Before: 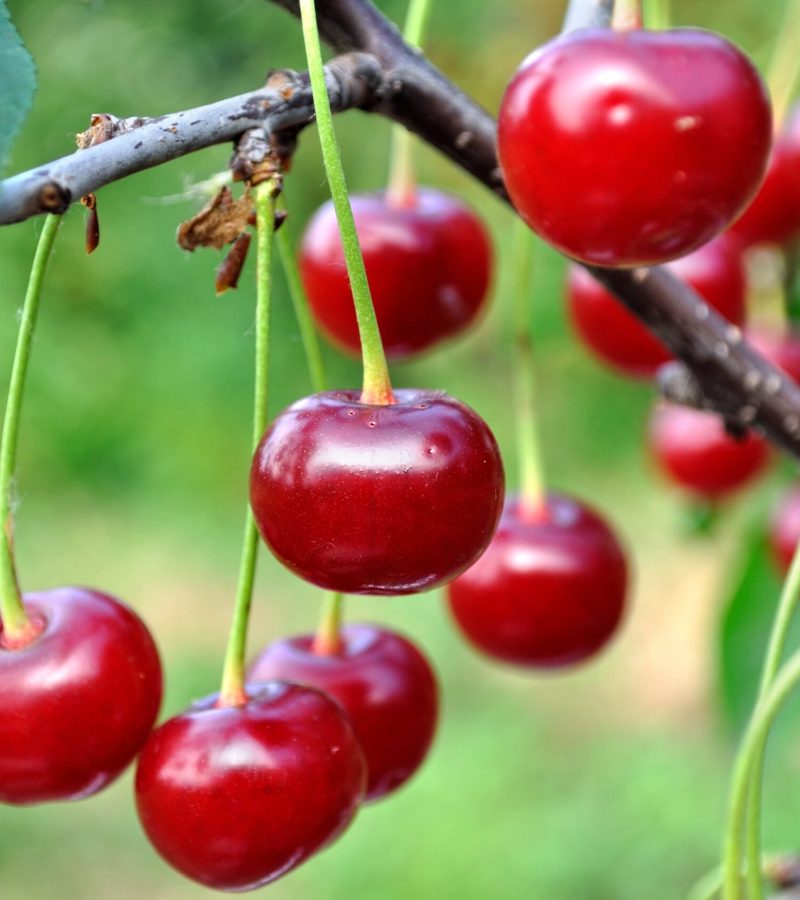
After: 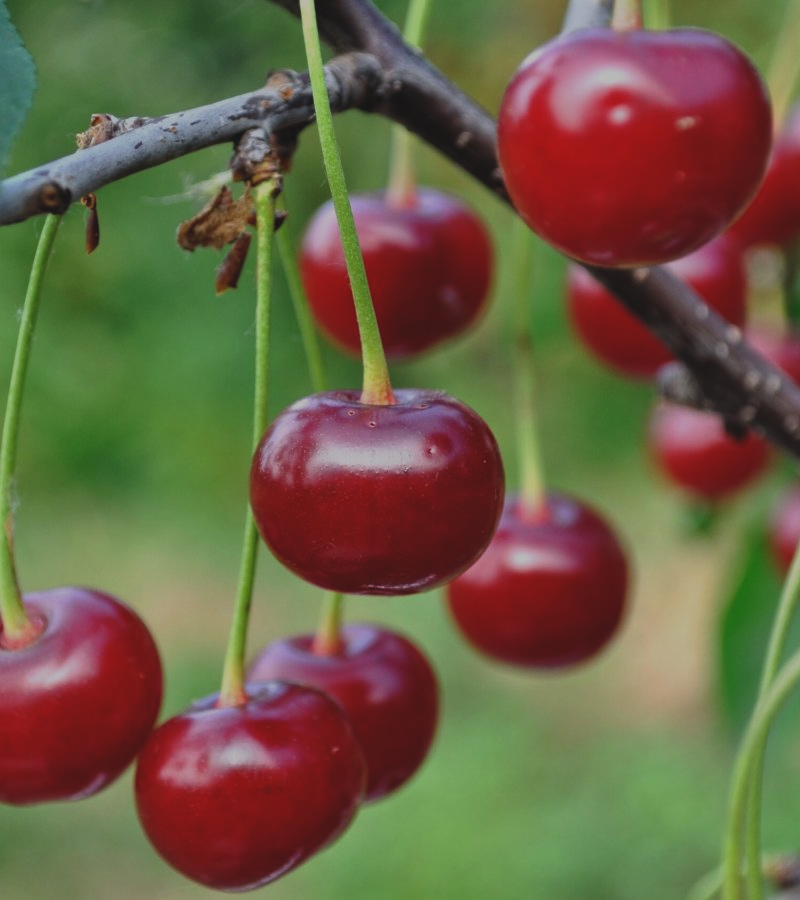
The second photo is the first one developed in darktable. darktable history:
exposure: black level correction -0.016, exposure -1.049 EV, compensate highlight preservation false
